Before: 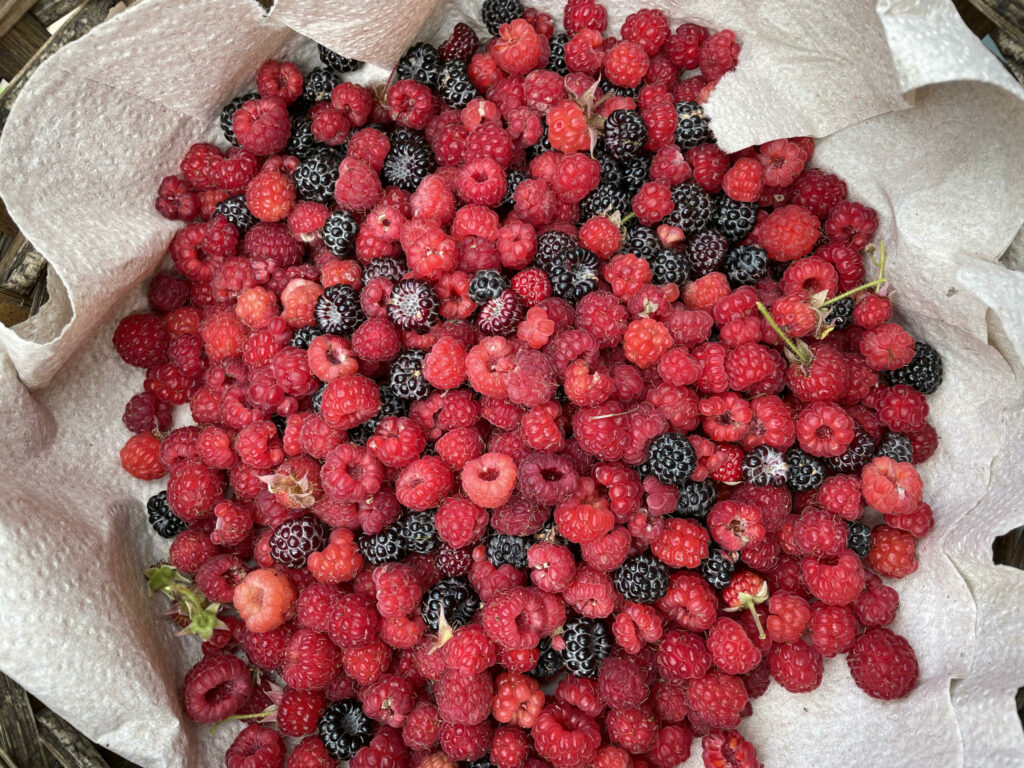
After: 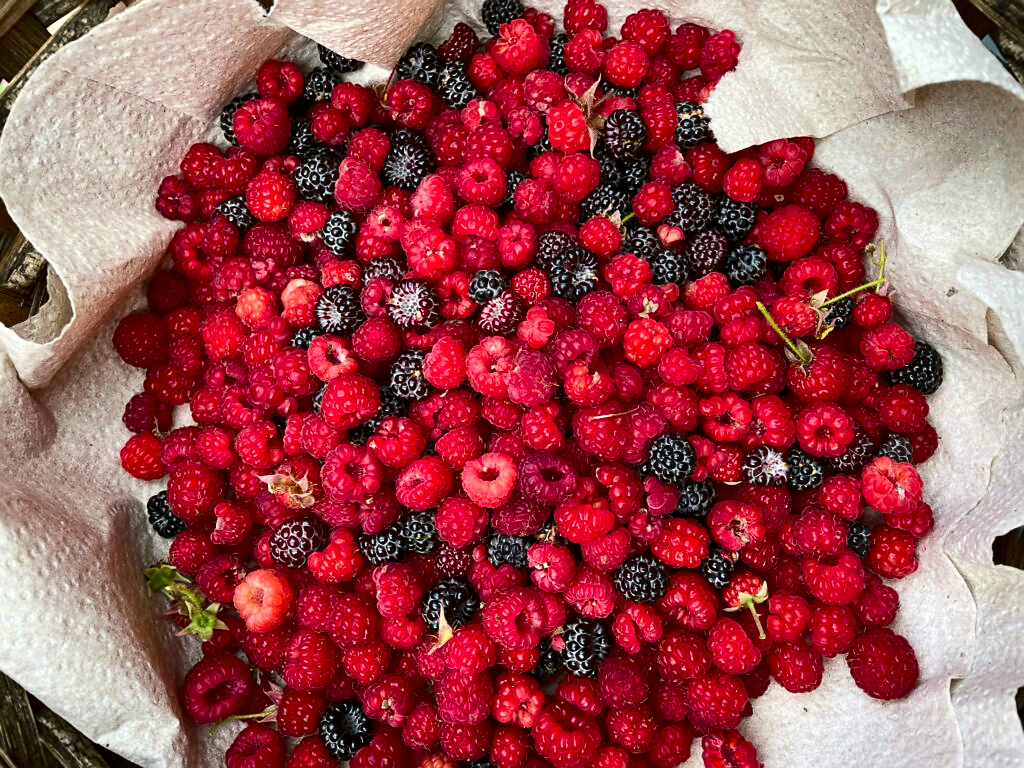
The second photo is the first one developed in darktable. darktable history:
contrast brightness saturation: contrast 0.21, brightness -0.11, saturation 0.21
sharpen: radius 1.458, amount 0.398, threshold 1.271
